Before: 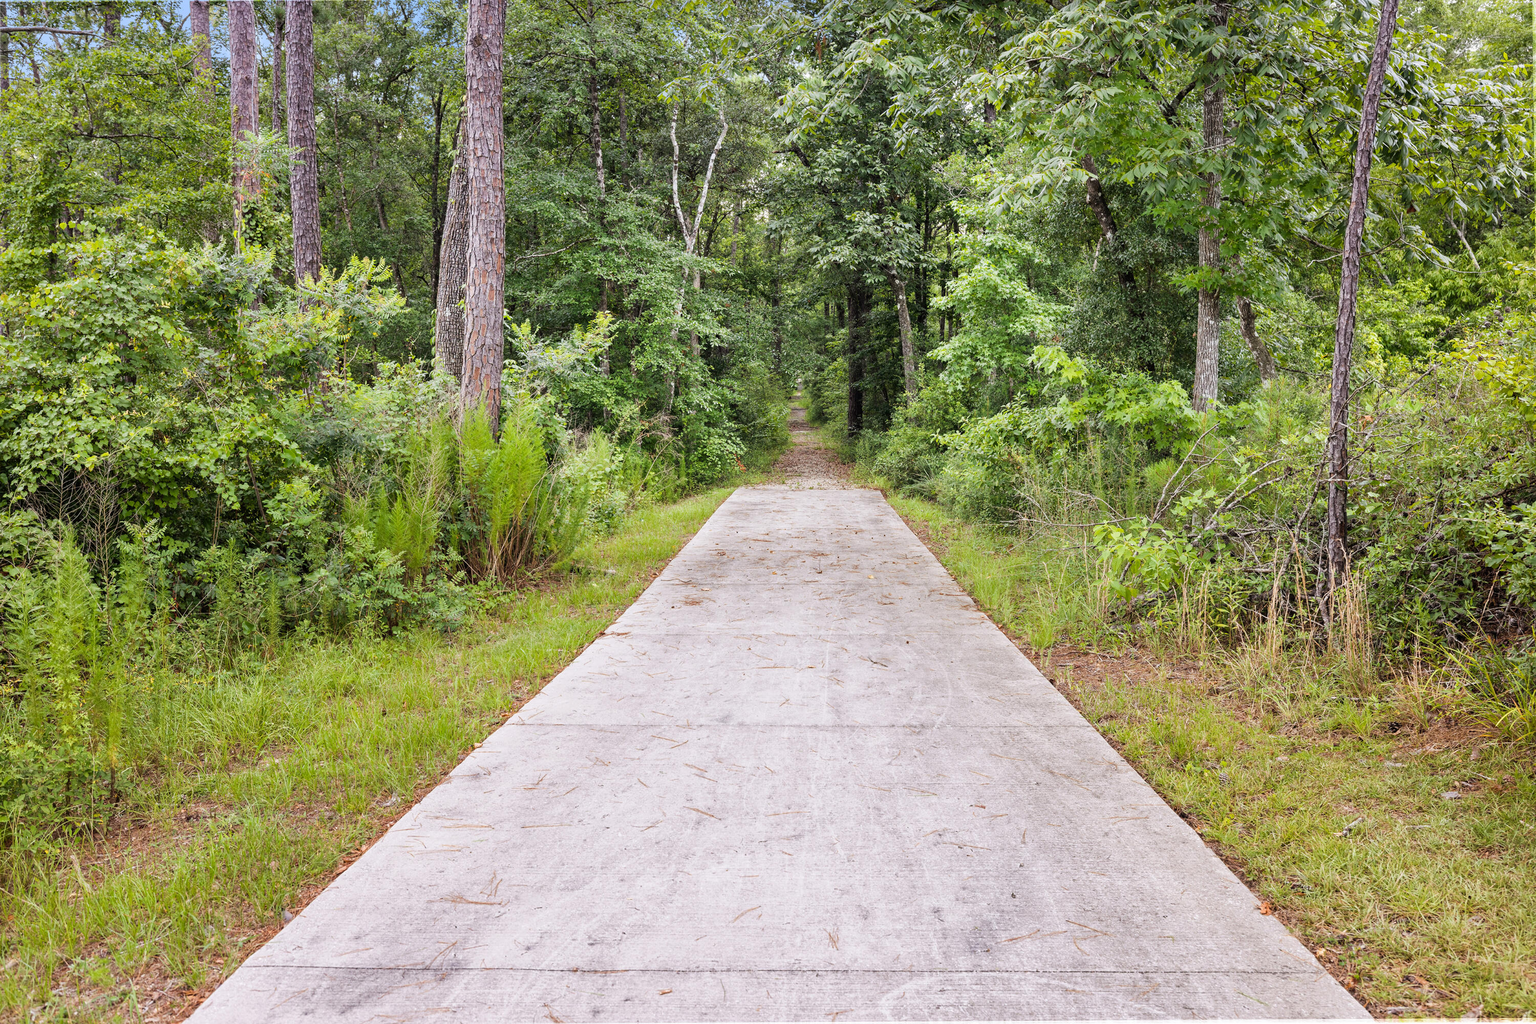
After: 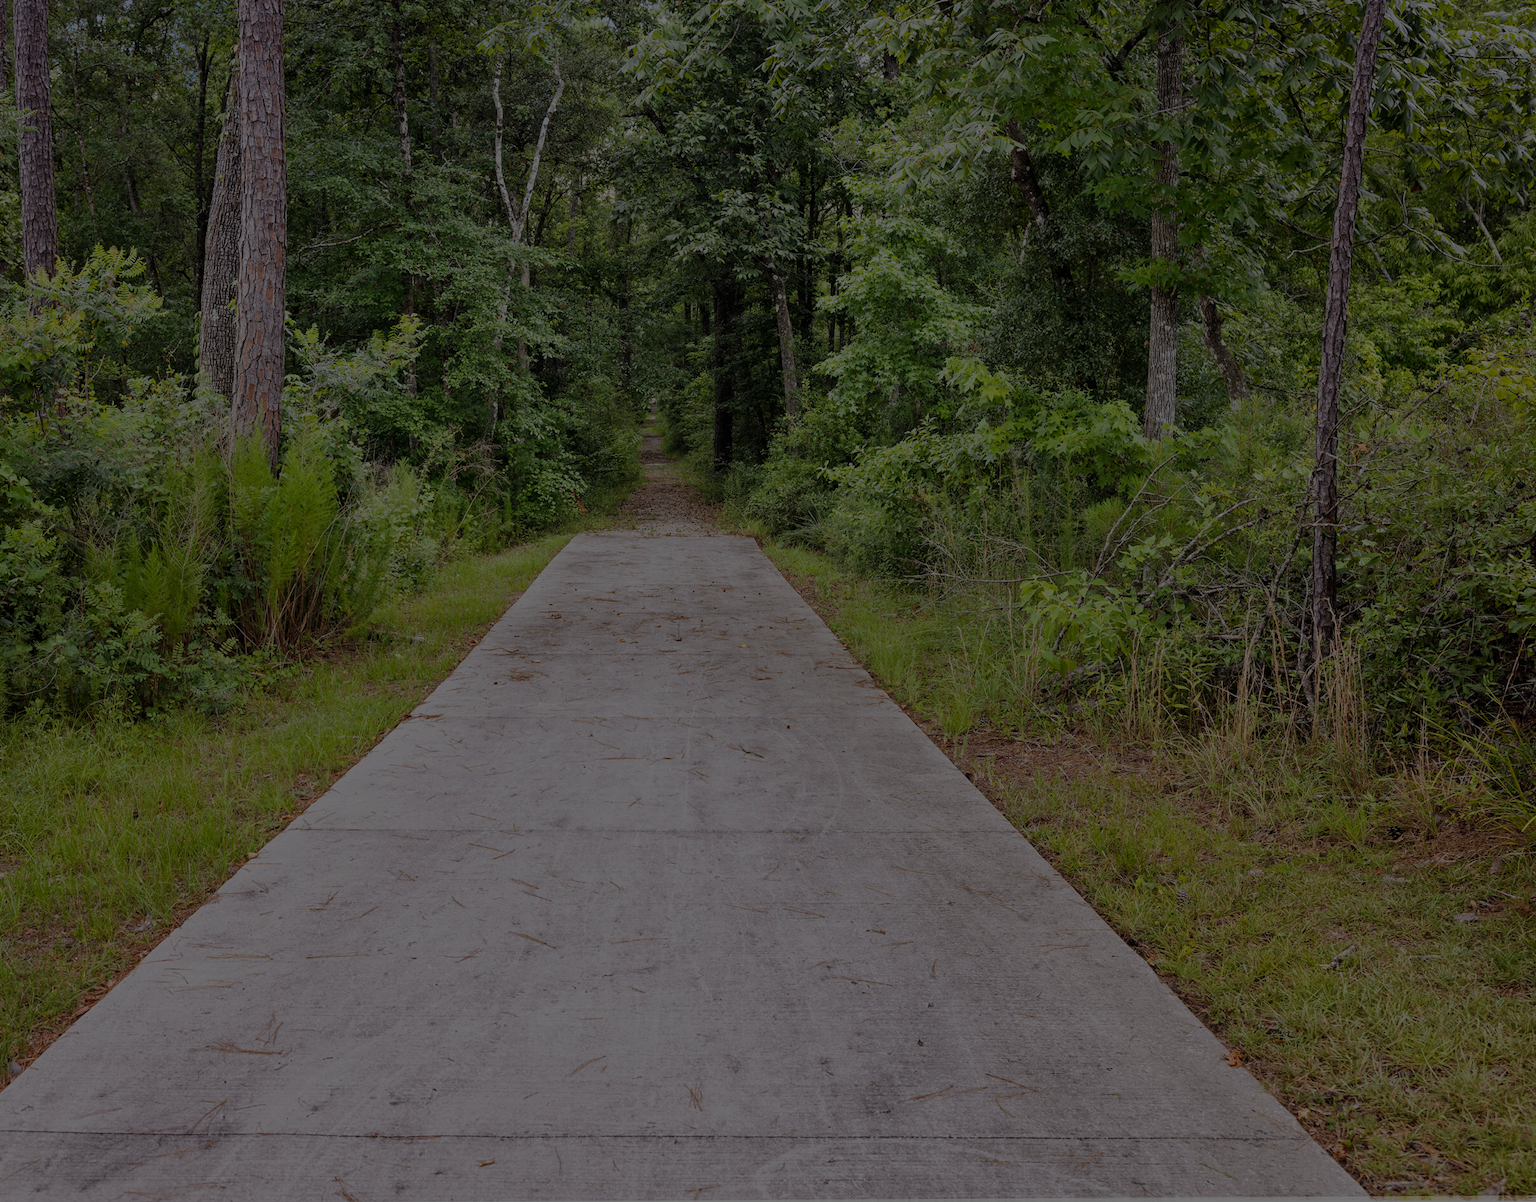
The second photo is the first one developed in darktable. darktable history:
crop and rotate: left 17.948%, top 5.83%, right 1.826%
exposure: exposure -0.444 EV, compensate exposure bias true, compensate highlight preservation false
